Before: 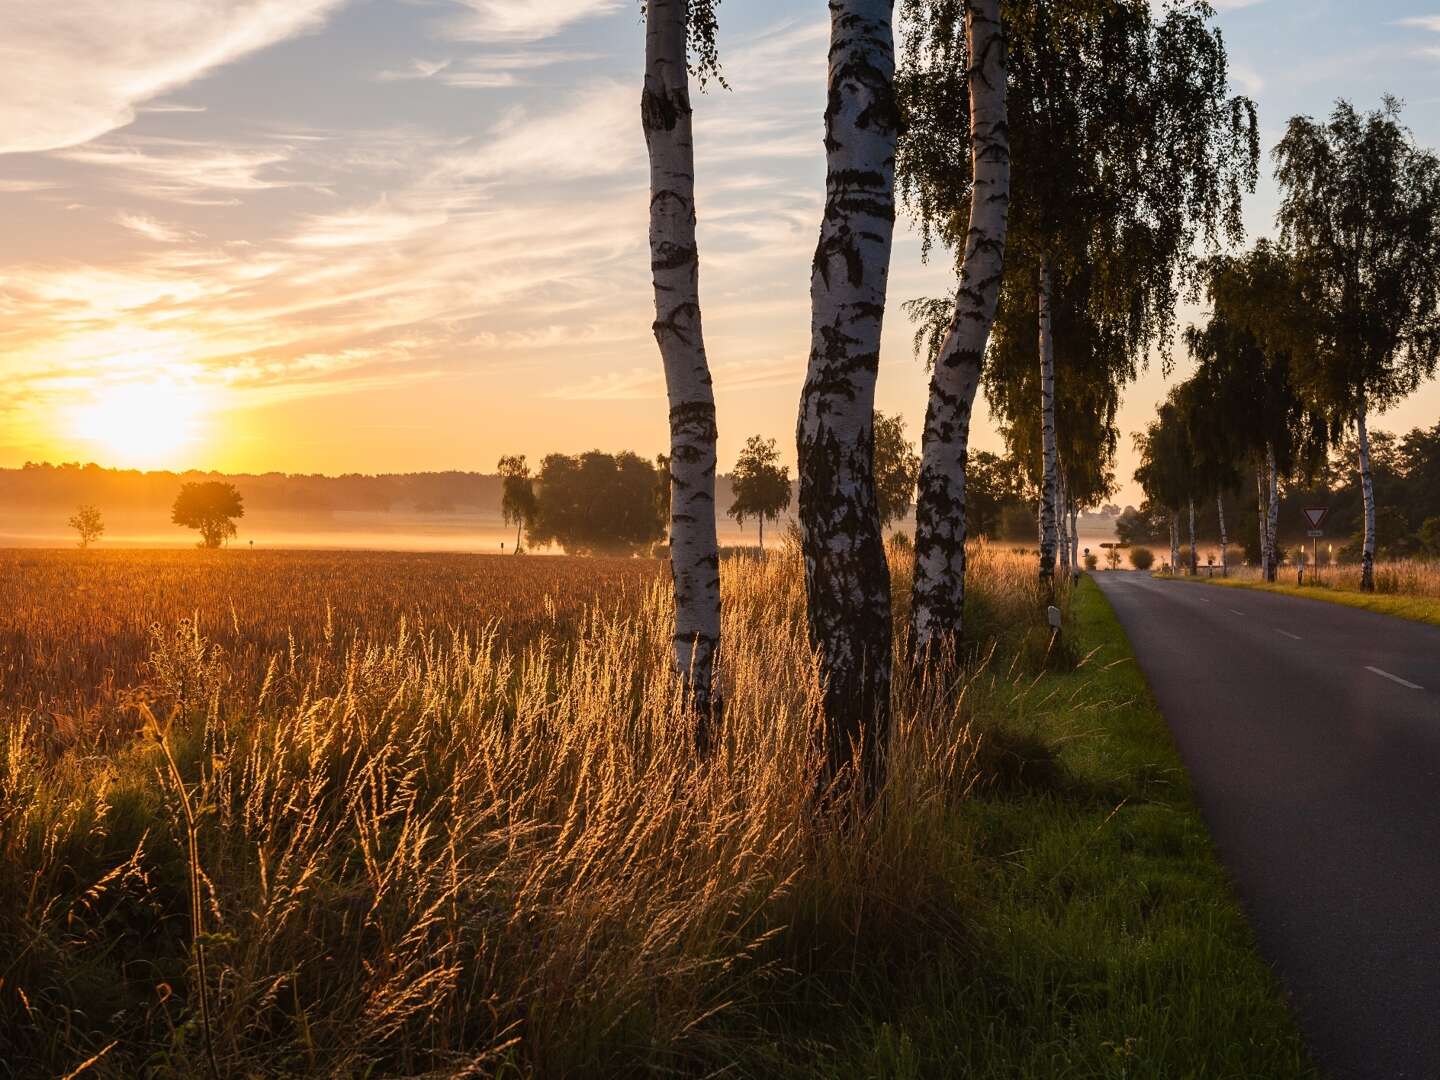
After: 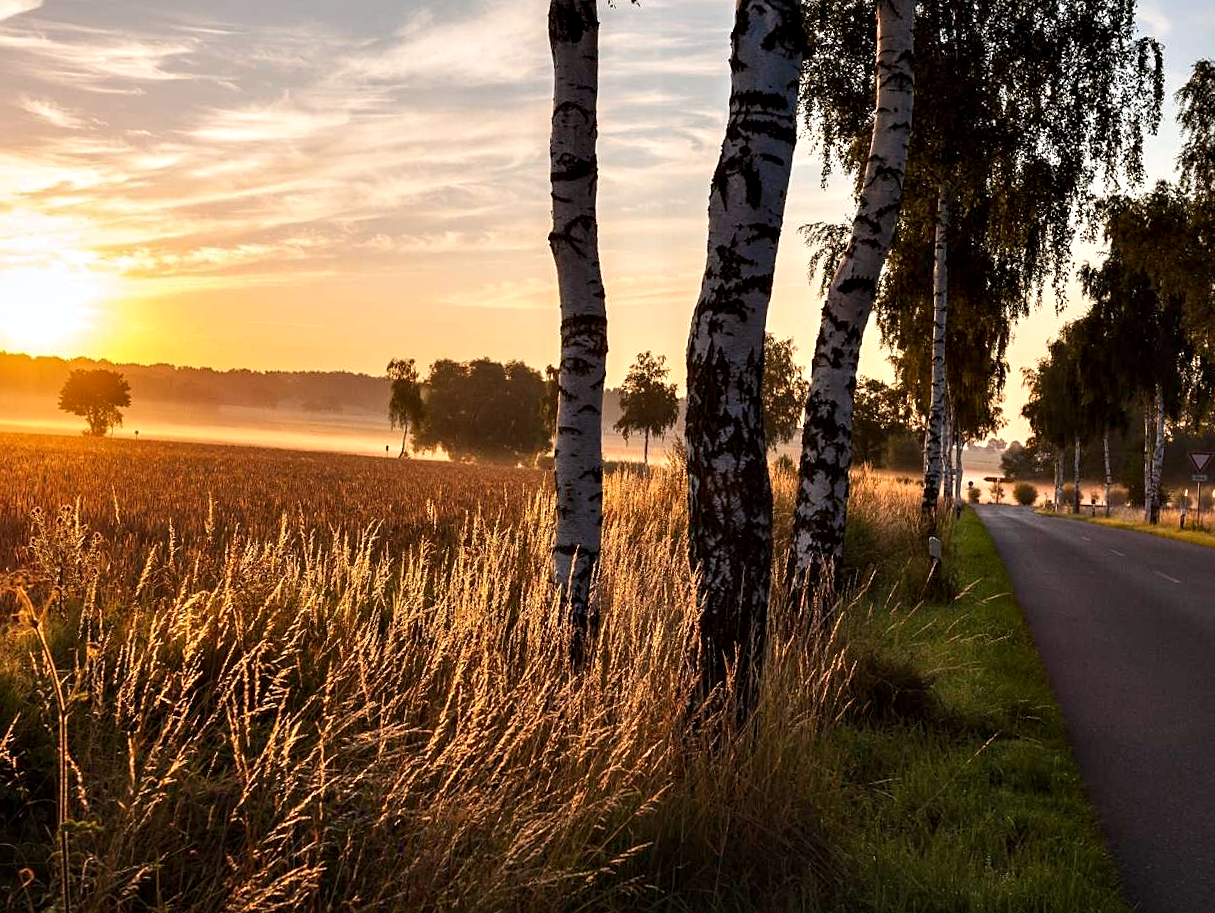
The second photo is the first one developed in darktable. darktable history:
sharpen: amount 0.214
crop and rotate: angle -2.94°, left 5.218%, top 5.197%, right 4.719%, bottom 4.524%
contrast equalizer: octaves 7, y [[0.6 ×6], [0.55 ×6], [0 ×6], [0 ×6], [0 ×6]], mix 0.602
